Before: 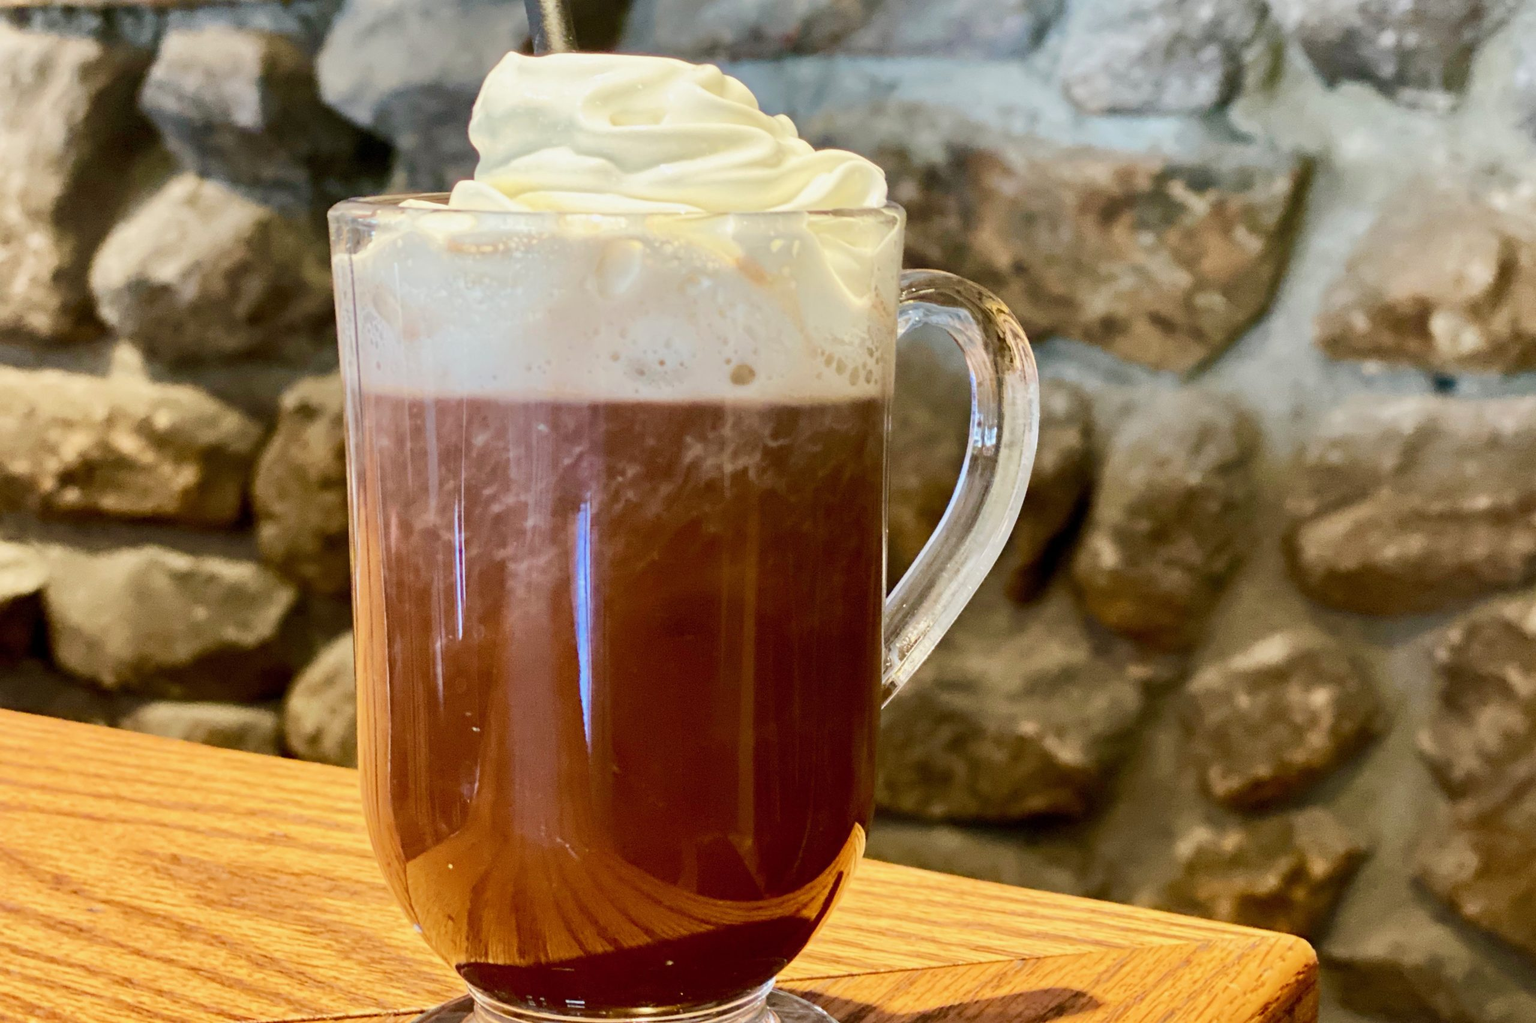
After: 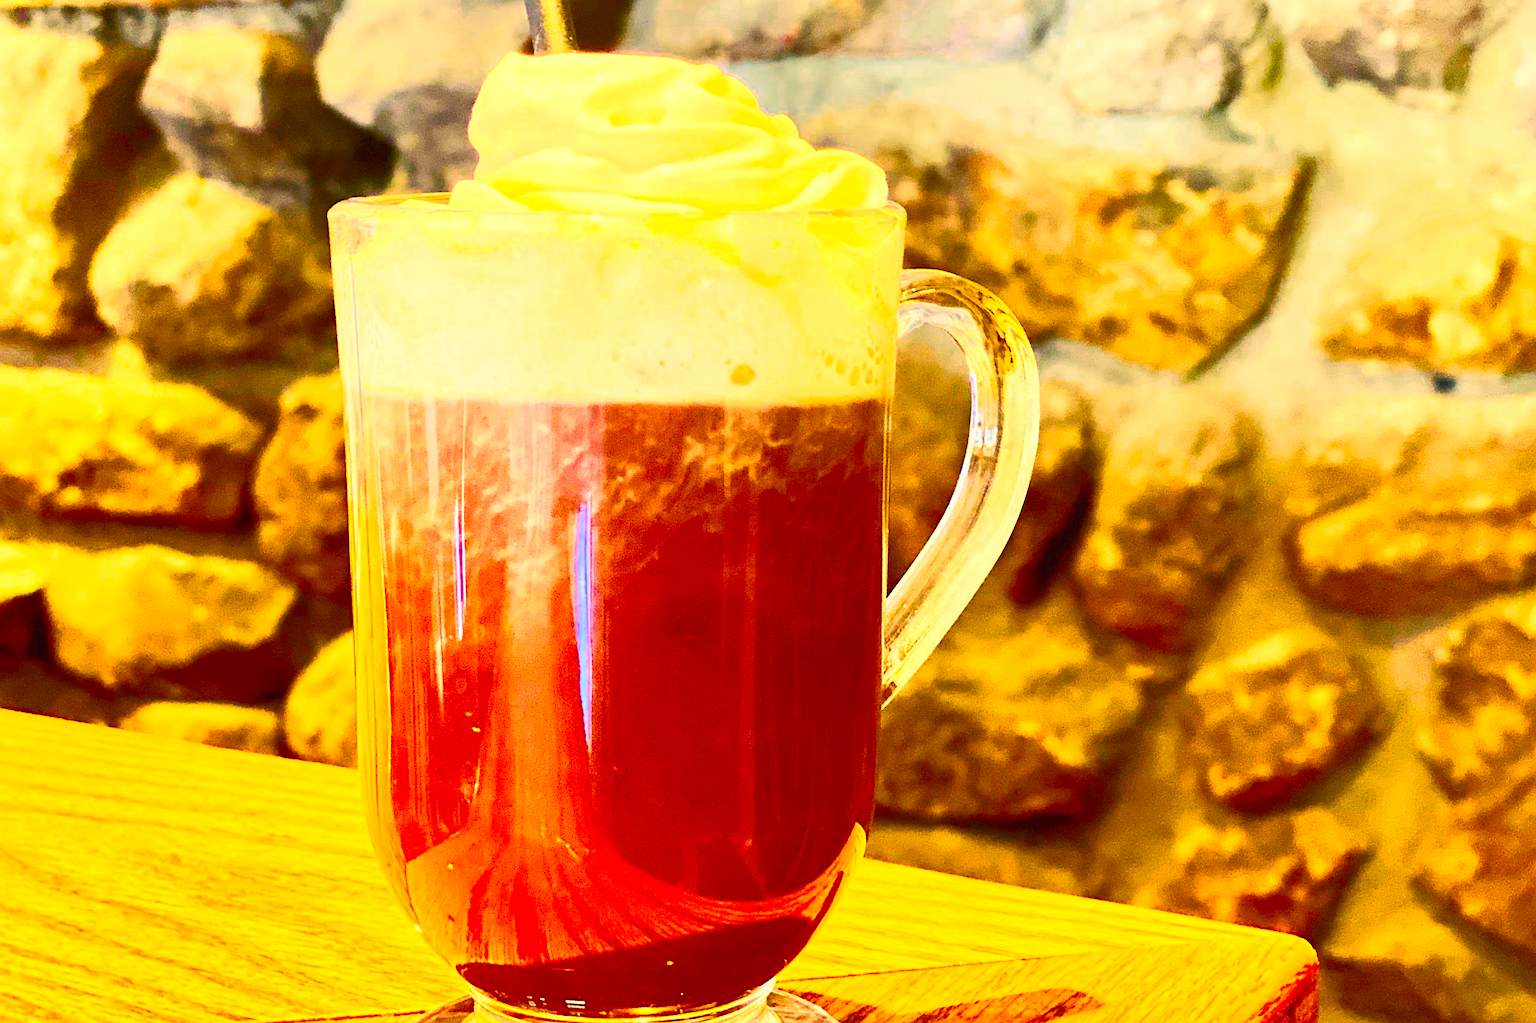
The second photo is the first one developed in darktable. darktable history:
exposure: black level correction 0, exposure 1 EV, compensate exposure bias true, compensate highlight preservation false
color correction: highlights a* 9.67, highlights b* 39.48, shadows a* 15.07, shadows b* 3.19
color zones: curves: ch0 [(0, 0.465) (0.092, 0.596) (0.289, 0.464) (0.429, 0.453) (0.571, 0.464) (0.714, 0.455) (0.857, 0.462) (1, 0.465)]
sharpen: on, module defaults
tone equalizer: -8 EV -0.001 EV, -7 EV 0.004 EV, -6 EV -0.044 EV, -5 EV 0.015 EV, -4 EV -0.019 EV, -3 EV 0.007 EV, -2 EV -0.067 EV, -1 EV -0.297 EV, +0 EV -0.61 EV, edges refinement/feathering 500, mask exposure compensation -1.57 EV, preserve details no
tone curve: curves: ch0 [(0, 0) (0.003, 0.04) (0.011, 0.053) (0.025, 0.077) (0.044, 0.104) (0.069, 0.127) (0.1, 0.15) (0.136, 0.177) (0.177, 0.215) (0.224, 0.254) (0.277, 0.3) (0.335, 0.355) (0.399, 0.41) (0.468, 0.477) (0.543, 0.554) (0.623, 0.636) (0.709, 0.72) (0.801, 0.804) (0.898, 0.892) (1, 1)], color space Lab, independent channels, preserve colors none
contrast brightness saturation: contrast 0.259, brightness 0.011, saturation 0.856
